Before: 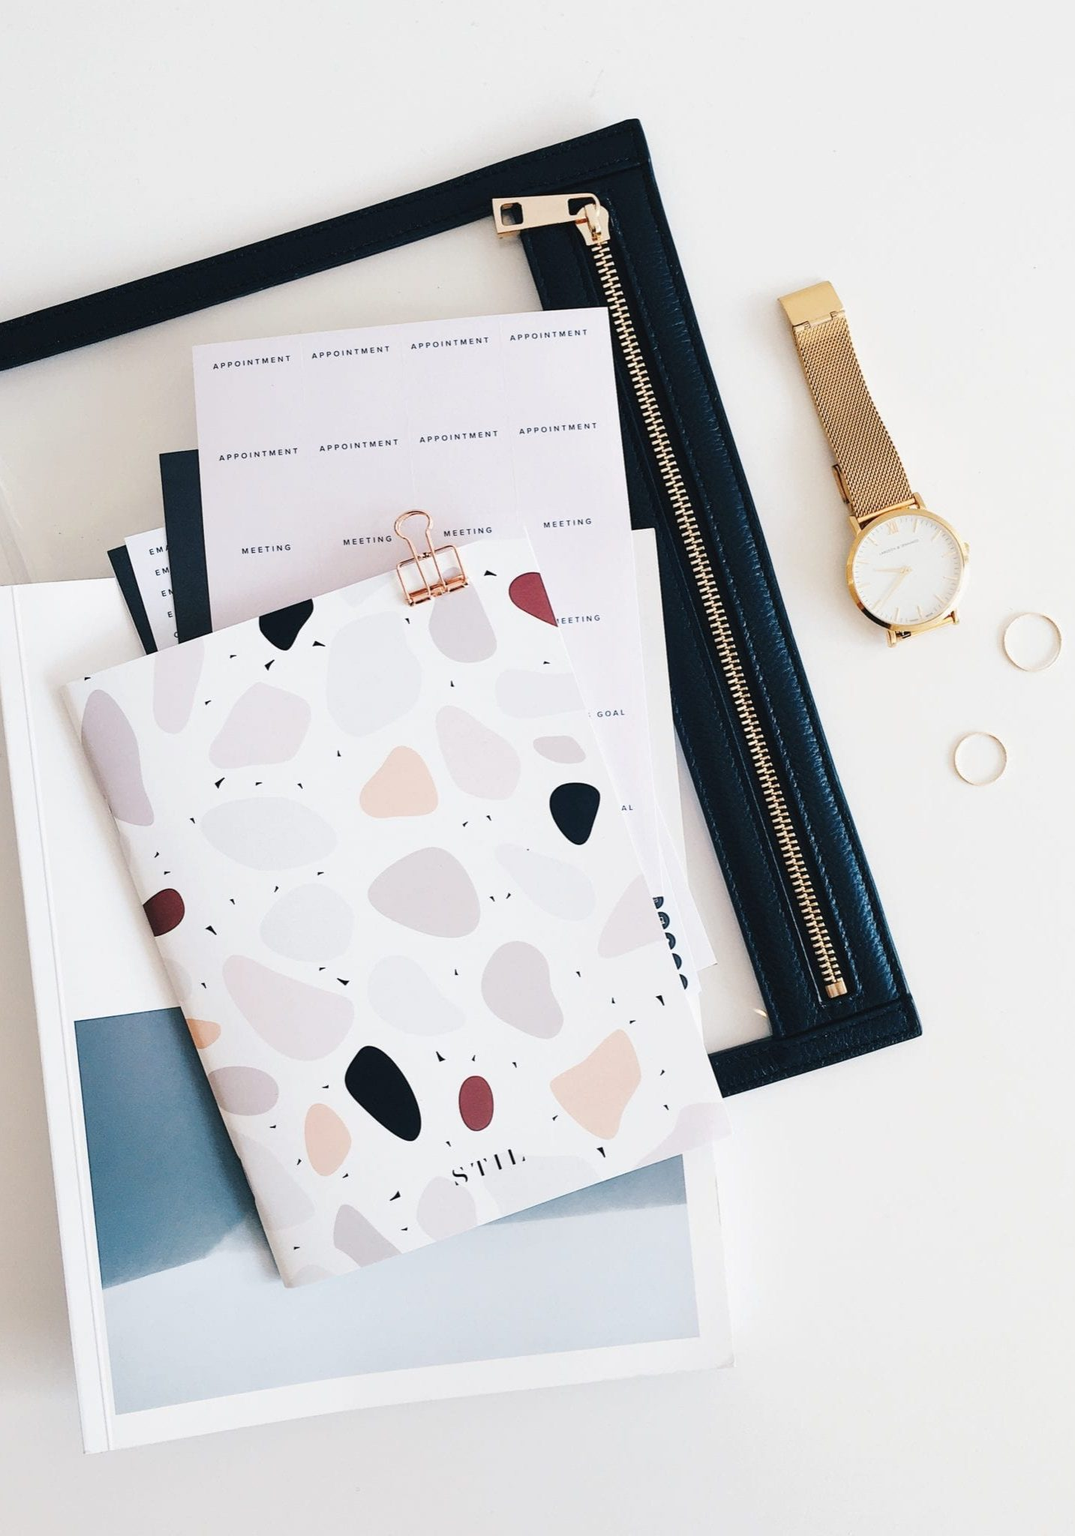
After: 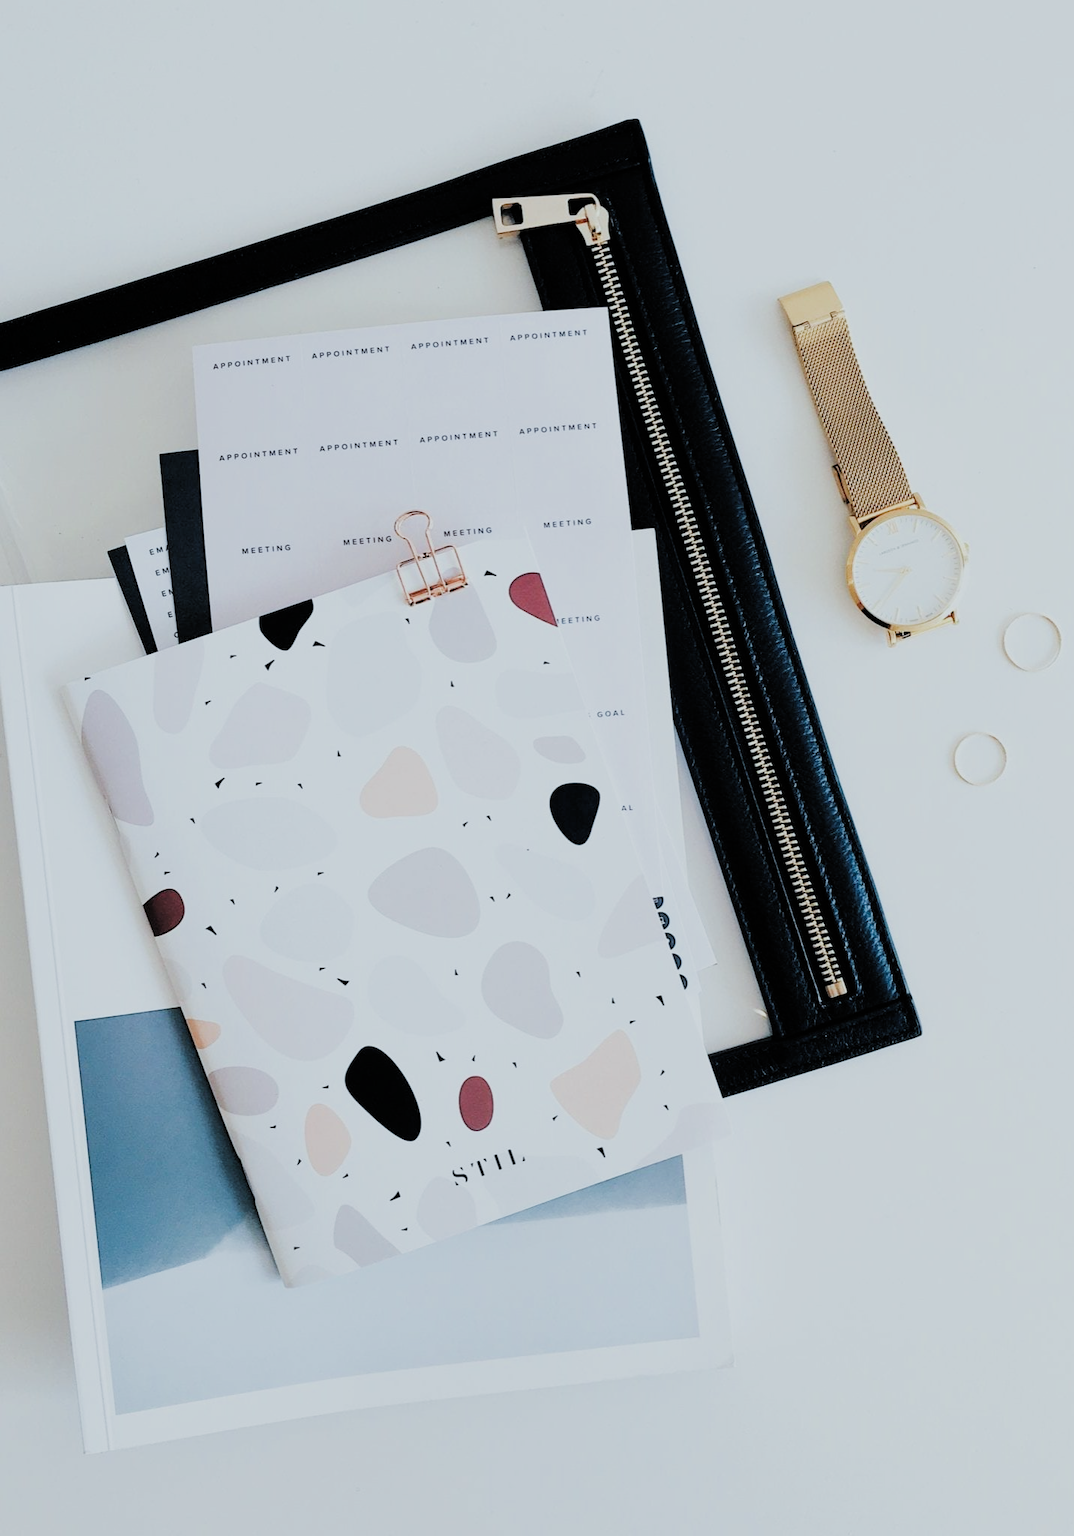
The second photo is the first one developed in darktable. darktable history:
filmic rgb: black relative exposure -5.07 EV, white relative exposure 3.96 EV, hardness 2.89, contrast 1.098, add noise in highlights 0.001, color science v3 (2019), use custom middle-gray values true, contrast in highlights soft
color calibration: illuminant Planckian (black body), adaptation linear Bradford (ICC v4), x 0.364, y 0.367, temperature 4418.1 K
